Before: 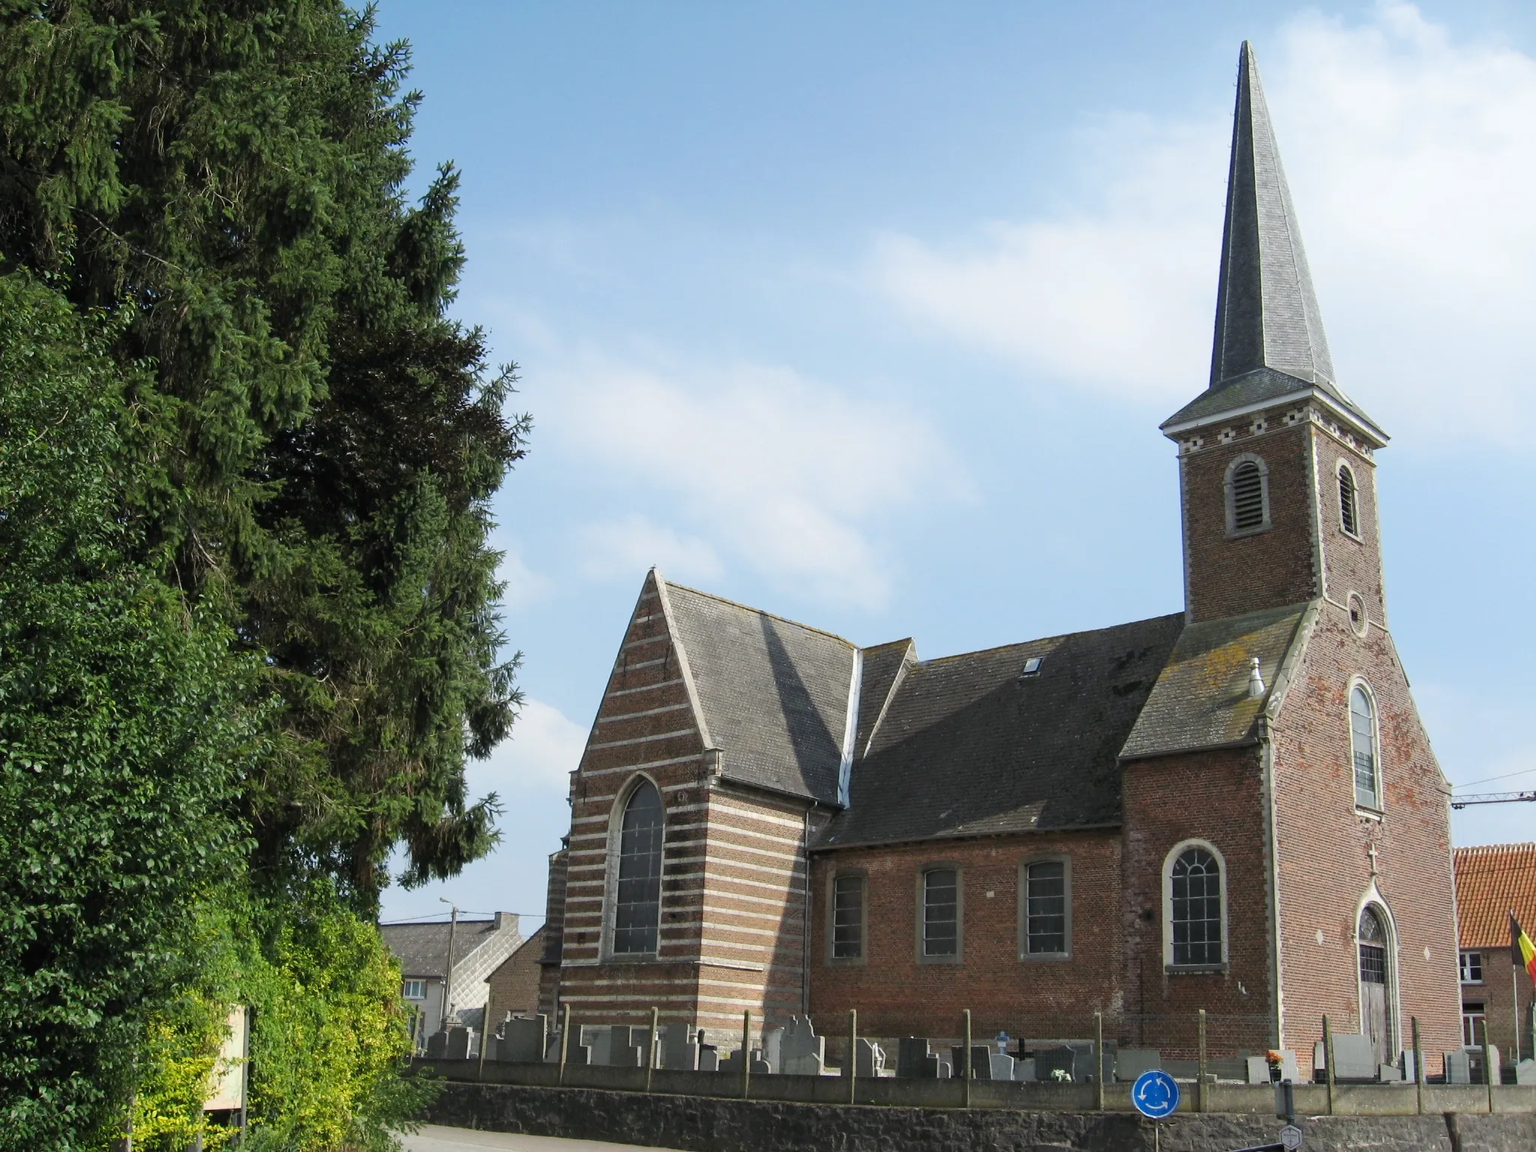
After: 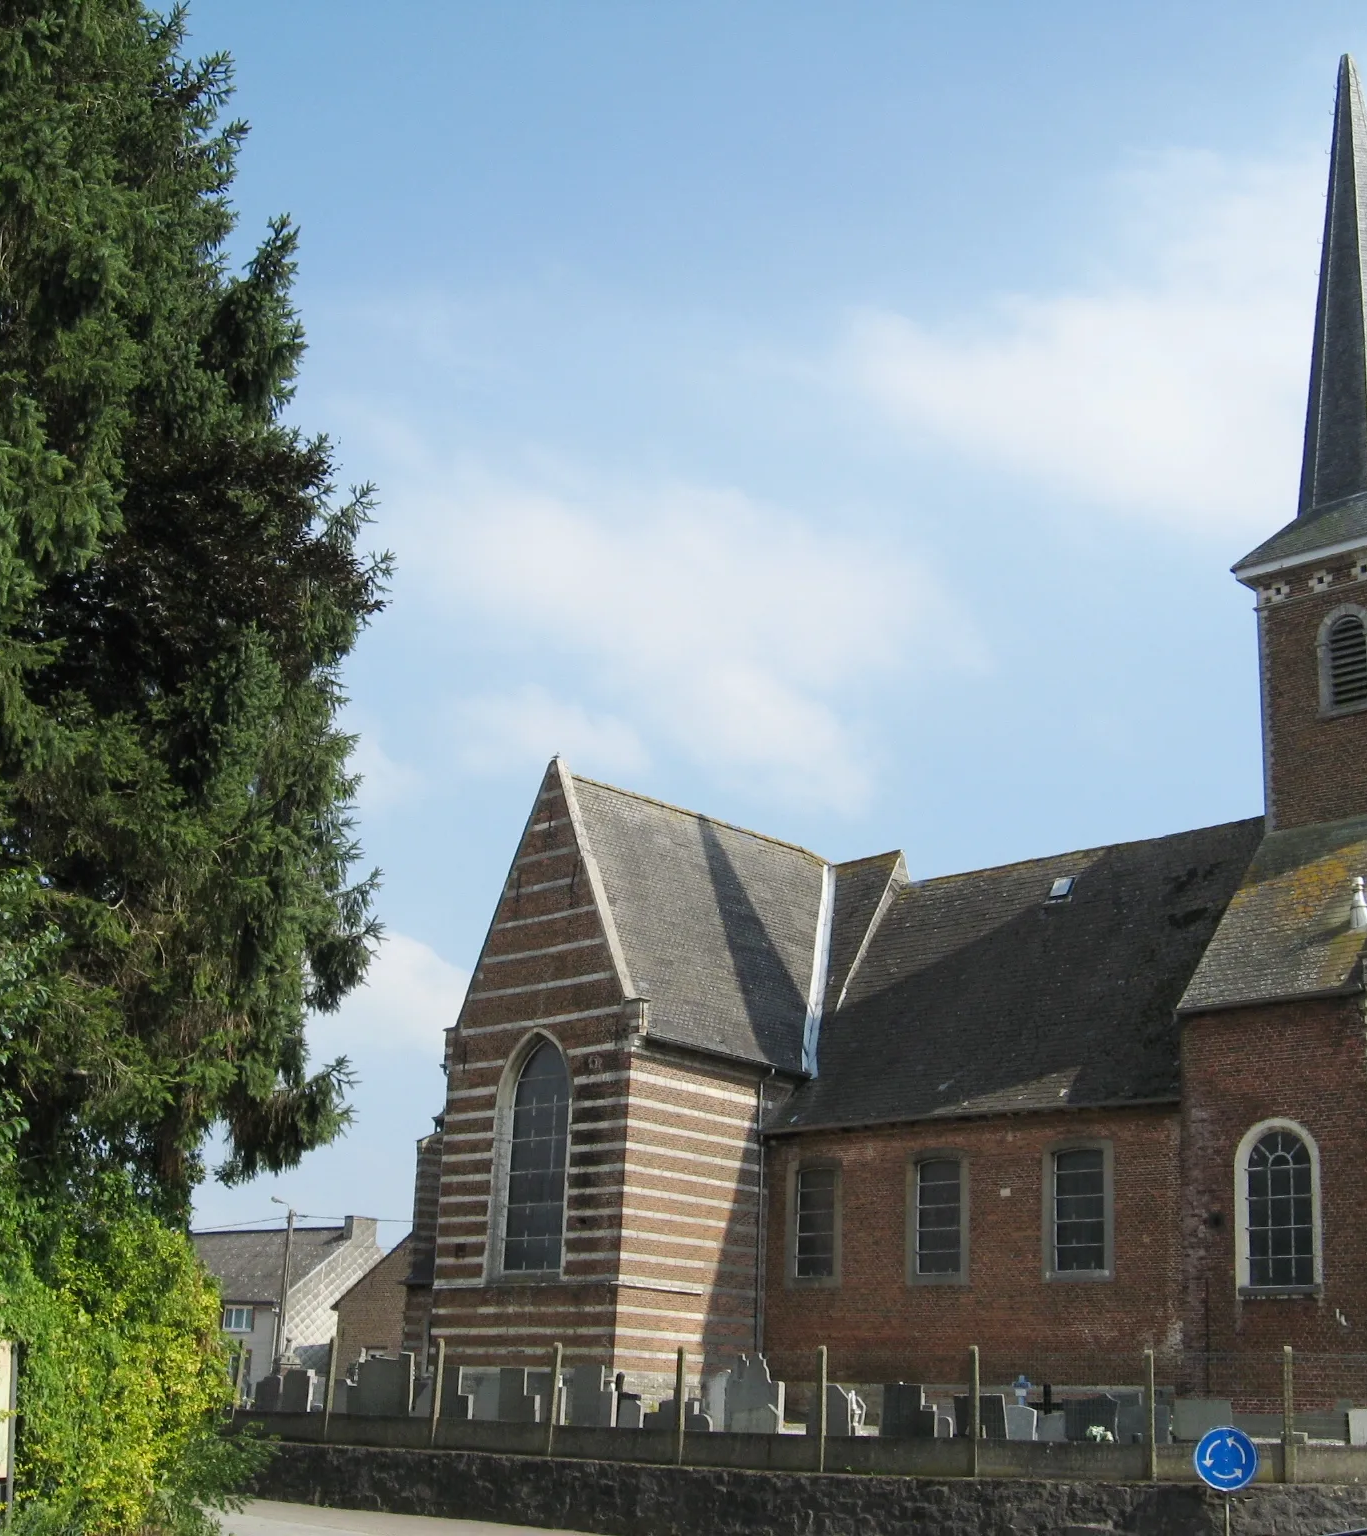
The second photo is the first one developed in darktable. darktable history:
crop: left 15.406%, right 17.797%
